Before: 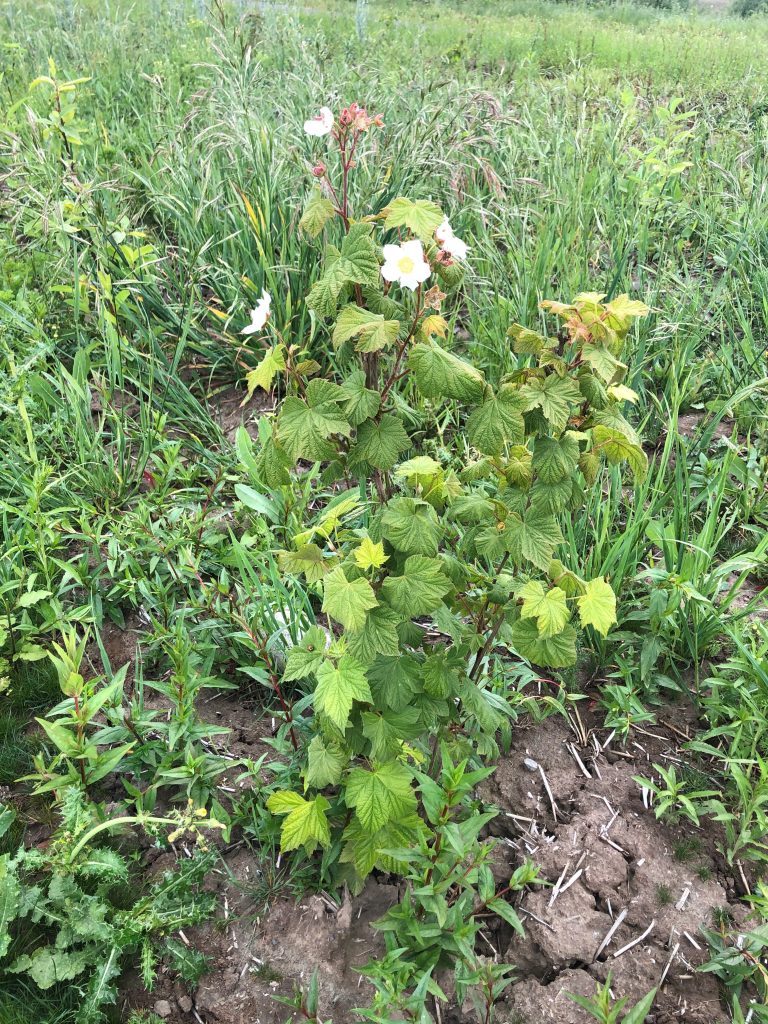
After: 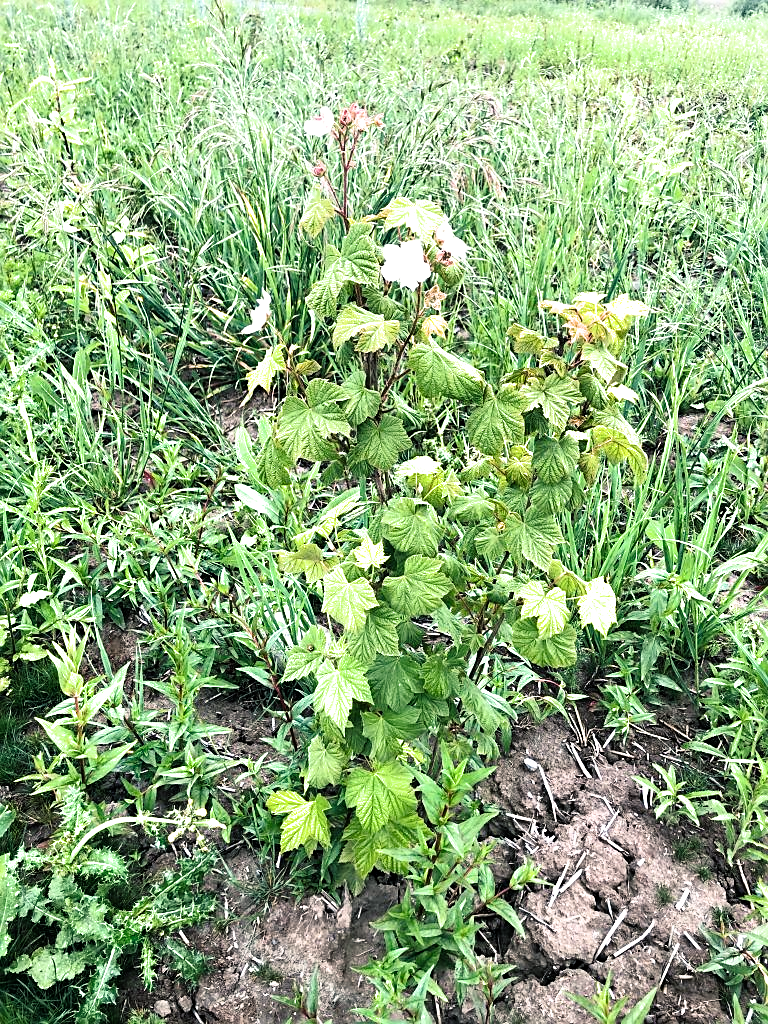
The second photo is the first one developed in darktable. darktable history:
filmic rgb: black relative exposure -6.5 EV, white relative exposure 2.43 EV, target white luminance 99.877%, hardness 5.25, latitude 0.08%, contrast 1.429, highlights saturation mix 3.09%
sharpen: on, module defaults
color balance rgb: shadows lift › chroma 5.604%, shadows lift › hue 239.71°, perceptual saturation grading › global saturation 0.001%, perceptual brilliance grading › global brilliance 12.36%, global vibrance 20%
